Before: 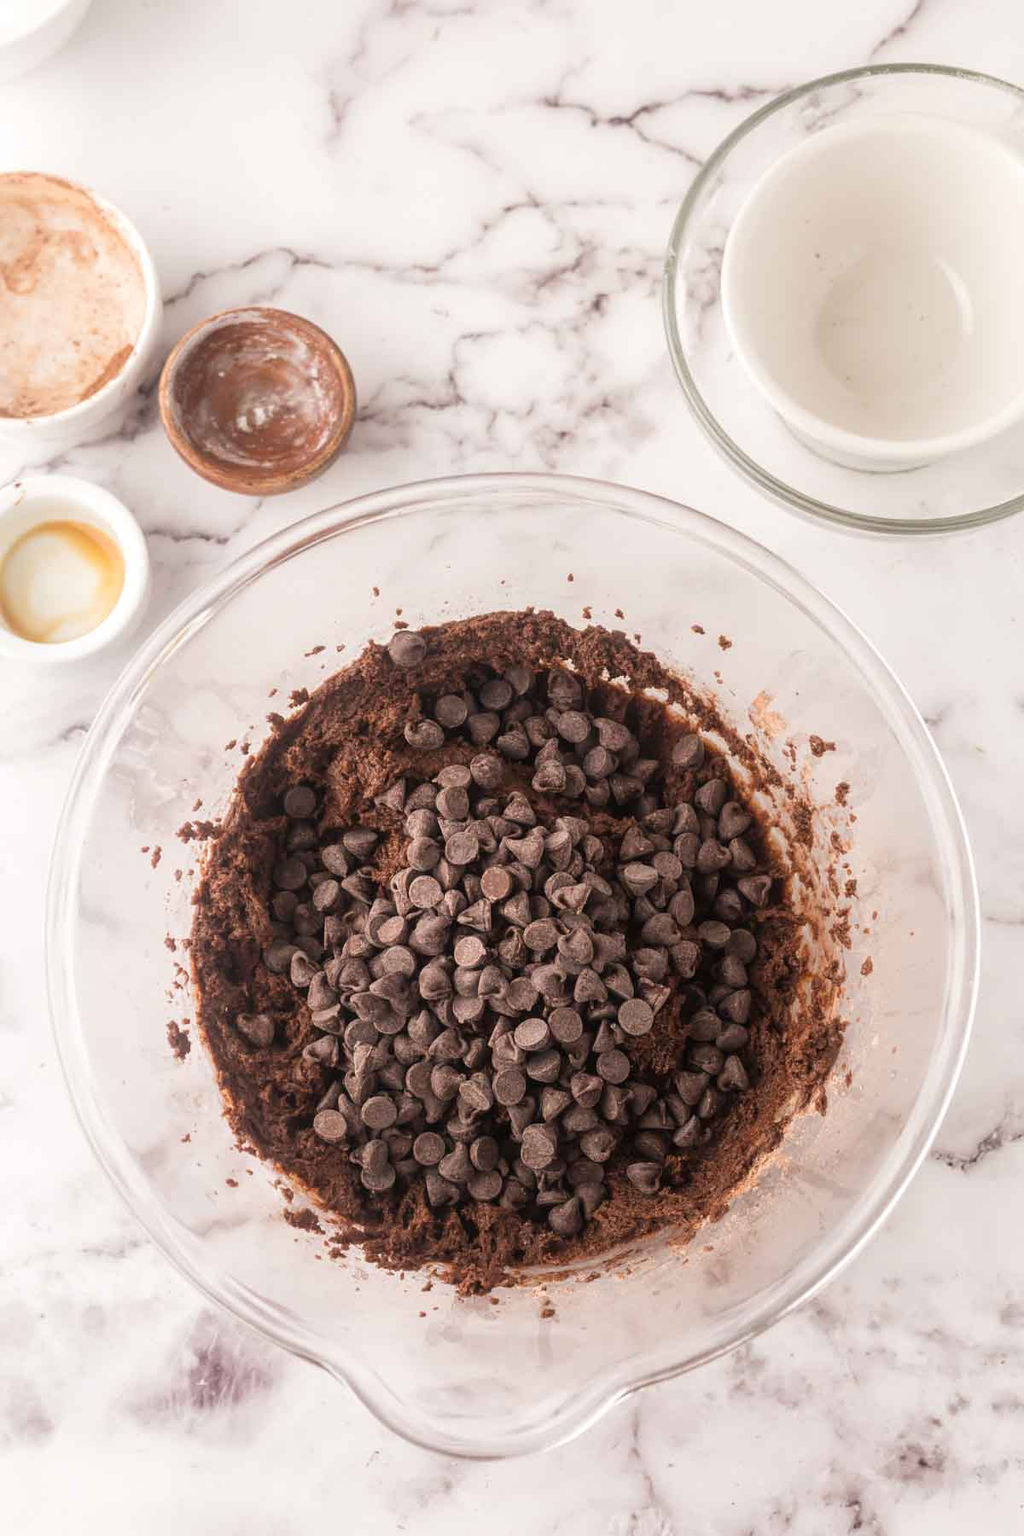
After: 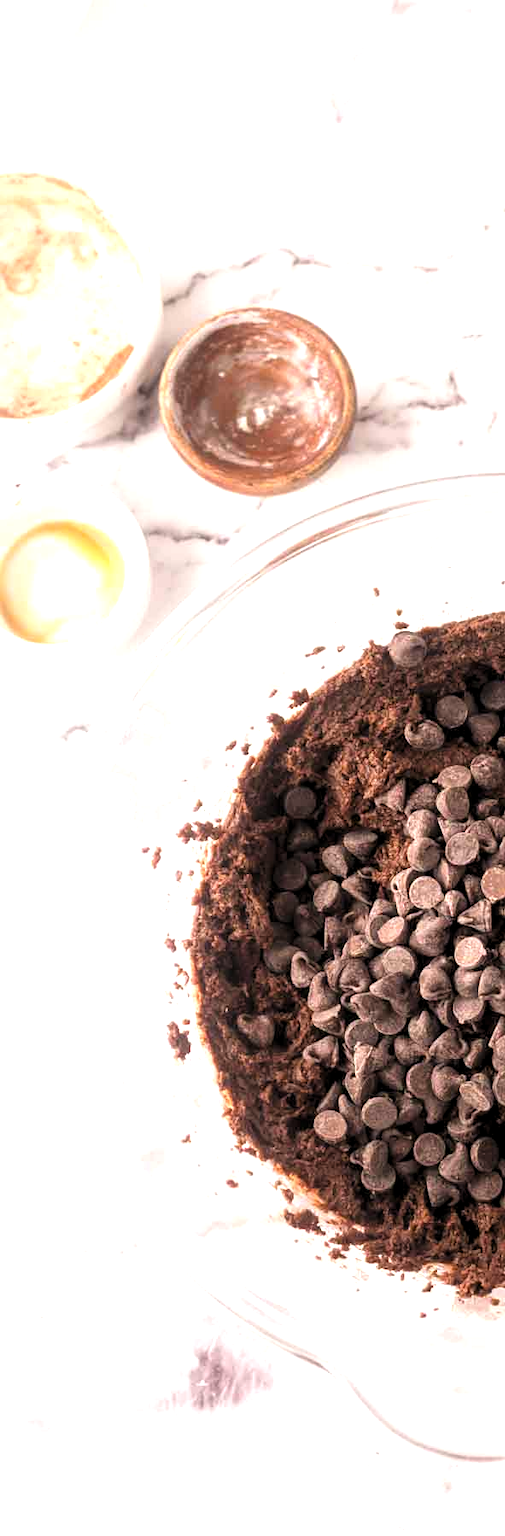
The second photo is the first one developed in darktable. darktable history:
tone equalizer: -8 EV -0.43 EV, -7 EV -0.4 EV, -6 EV -0.315 EV, -5 EV -0.219 EV, -3 EV 0.228 EV, -2 EV 0.351 EV, -1 EV 0.38 EV, +0 EV 0.428 EV
levels: black 0.022%, levels [0.055, 0.477, 0.9]
contrast brightness saturation: contrast 0.038, saturation 0.07
crop and rotate: left 0.055%, top 0%, right 50.531%
